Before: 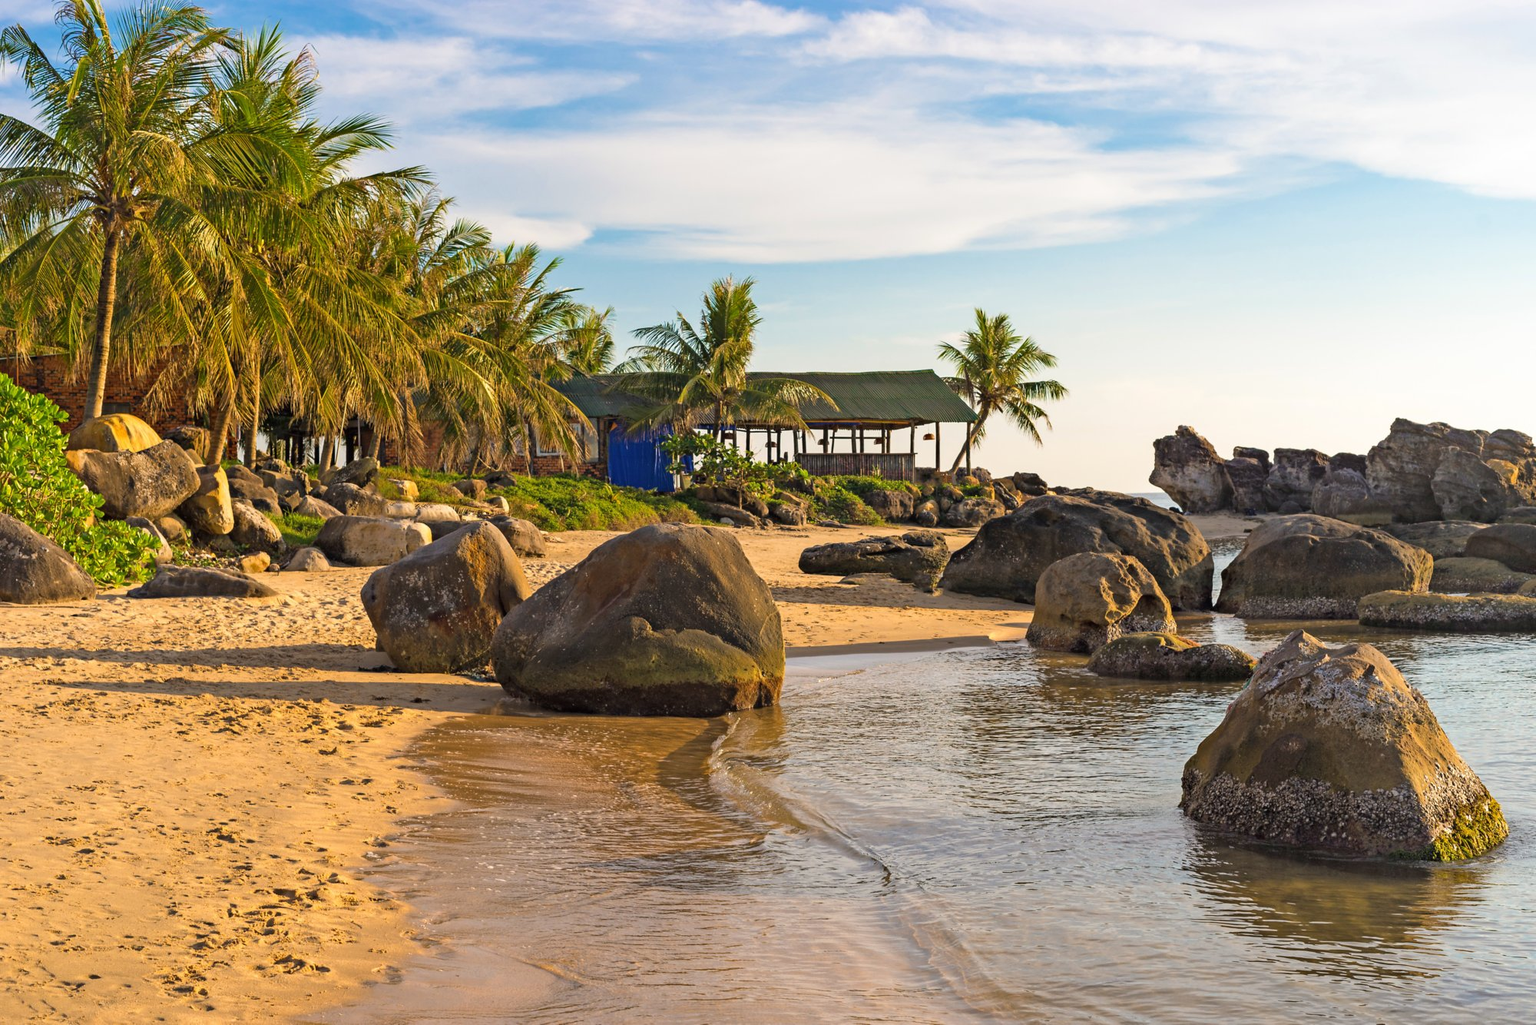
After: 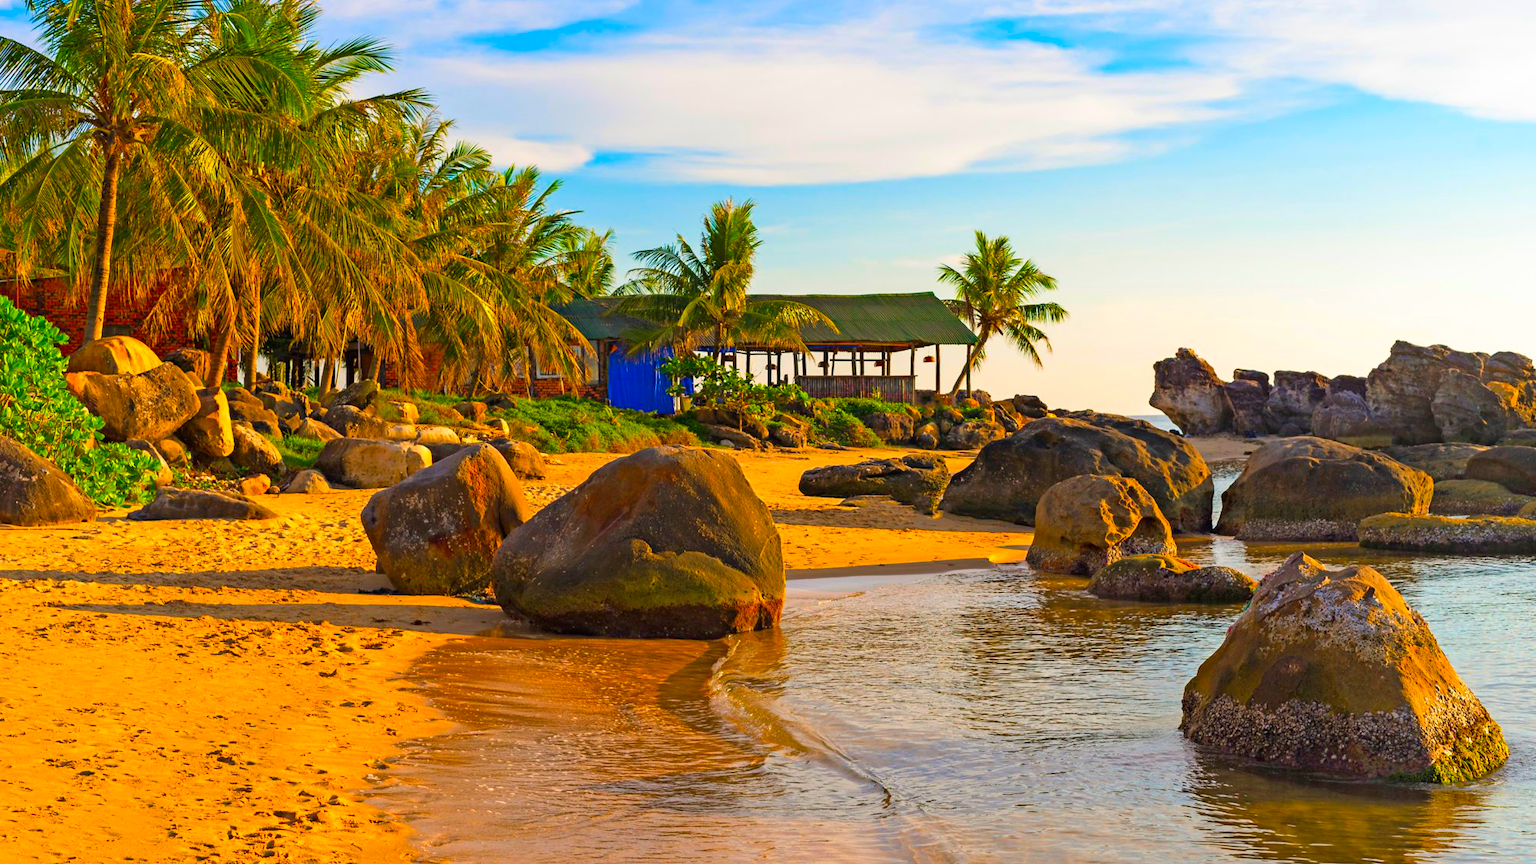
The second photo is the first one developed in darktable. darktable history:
color correction: saturation 2.15
crop: top 7.625%, bottom 8.027%
